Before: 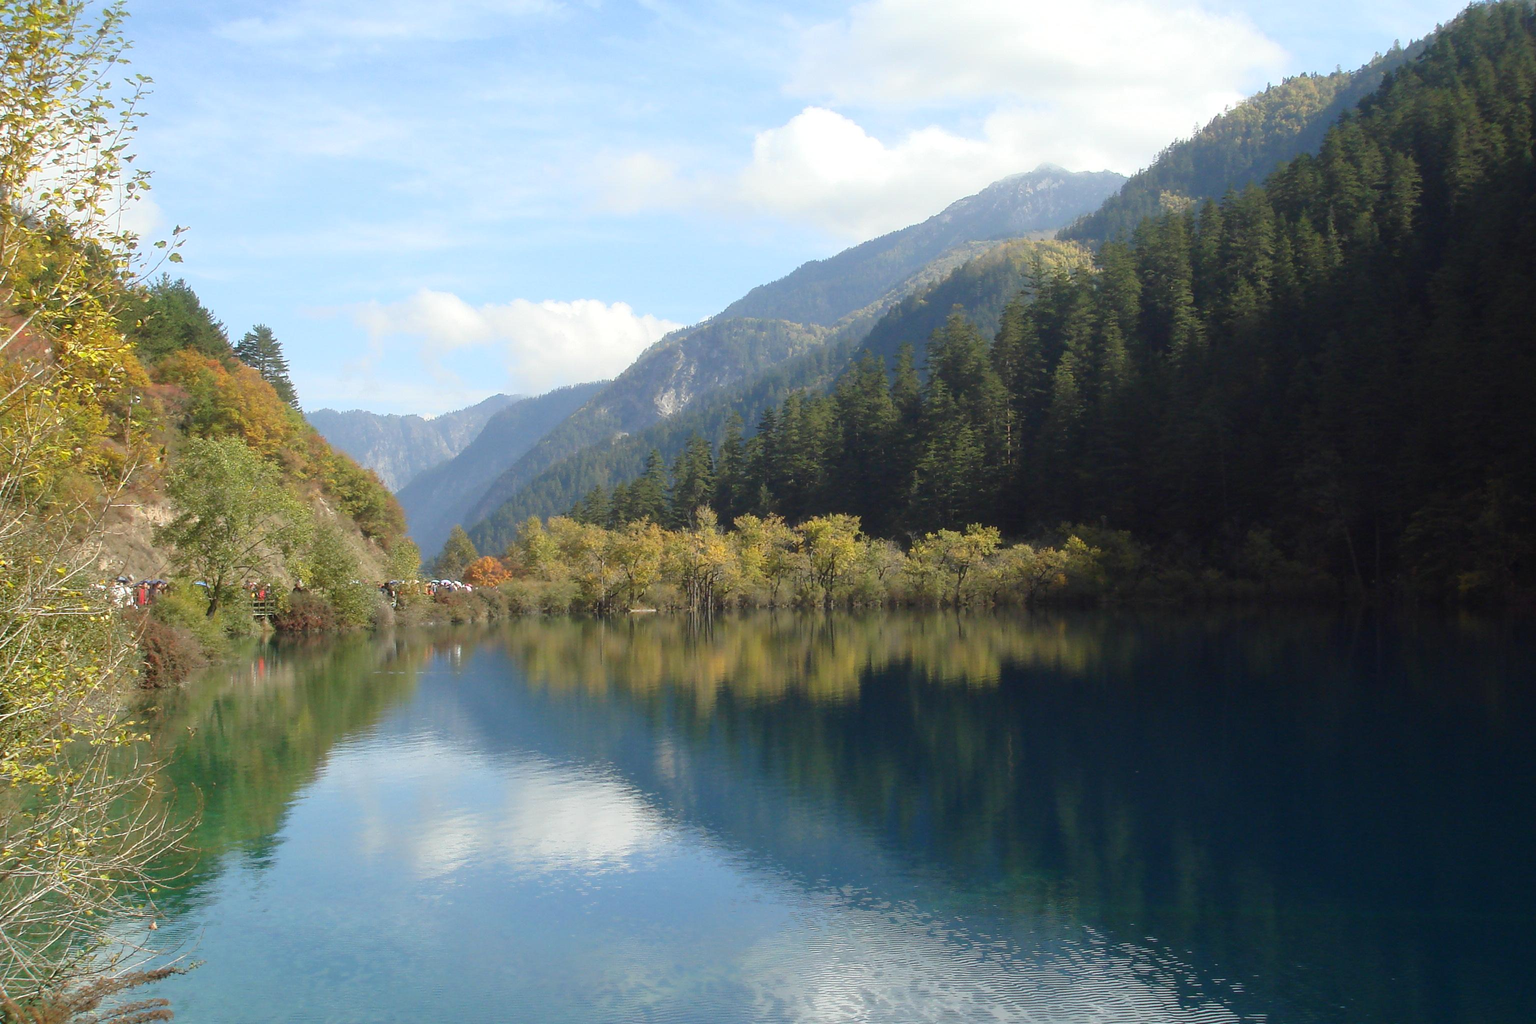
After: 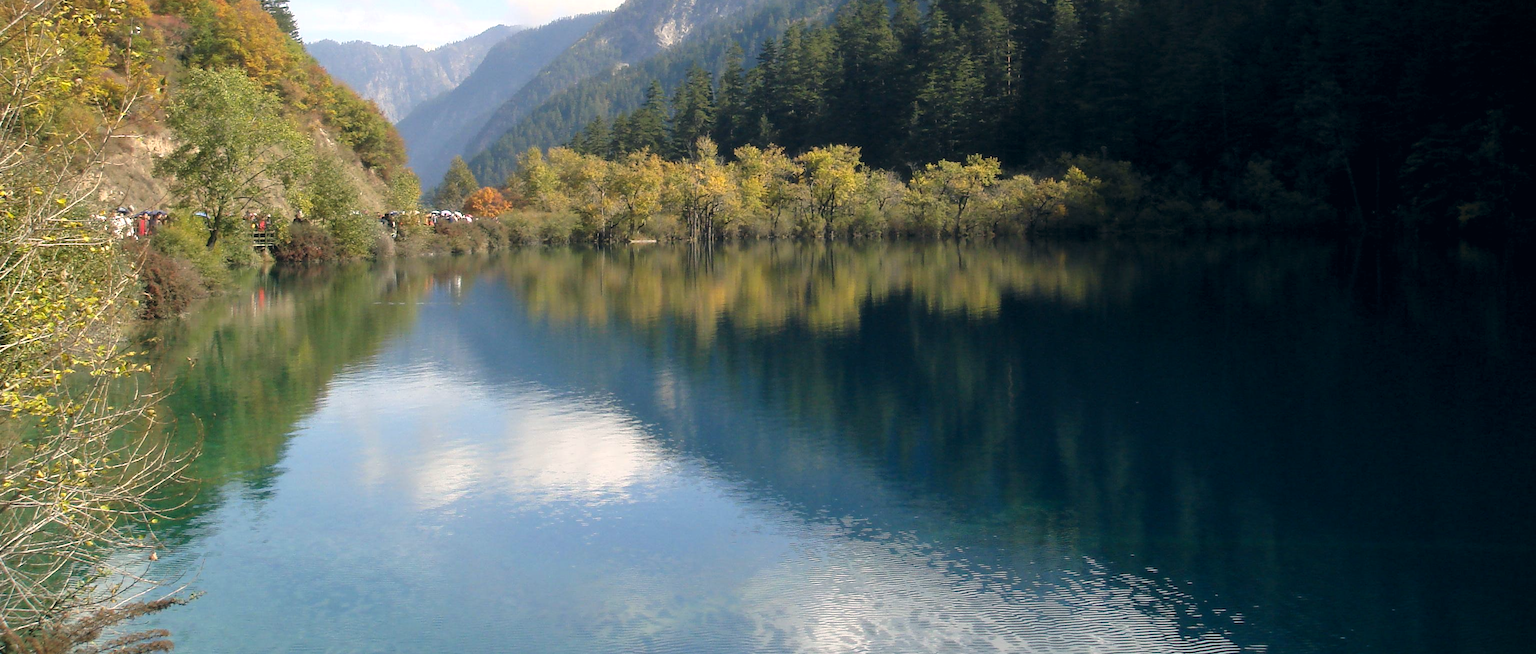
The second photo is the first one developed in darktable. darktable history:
crop and rotate: top 36.103%
levels: levels [0.062, 0.494, 0.925]
vignetting: fall-off start 100.75%, width/height ratio 1.31
color correction: highlights a* 5.42, highlights b* 5.31, shadows a* -4.4, shadows b* -5.1
